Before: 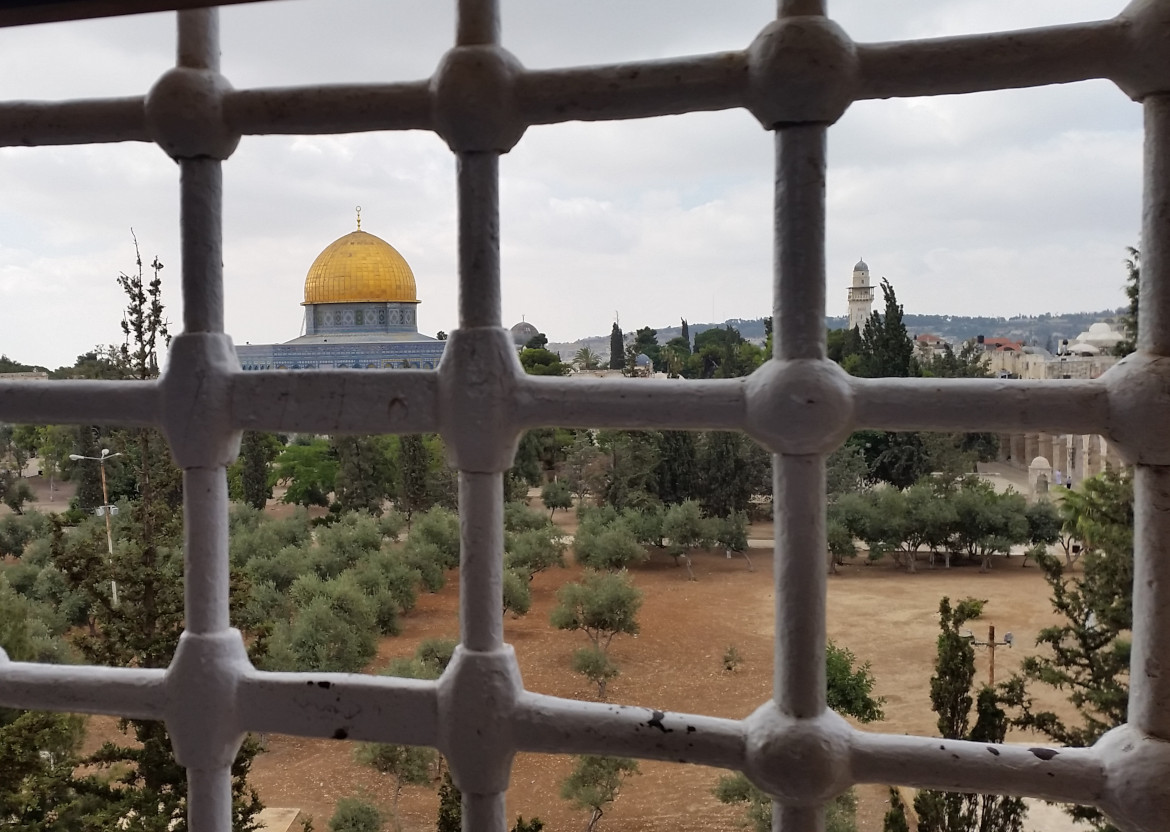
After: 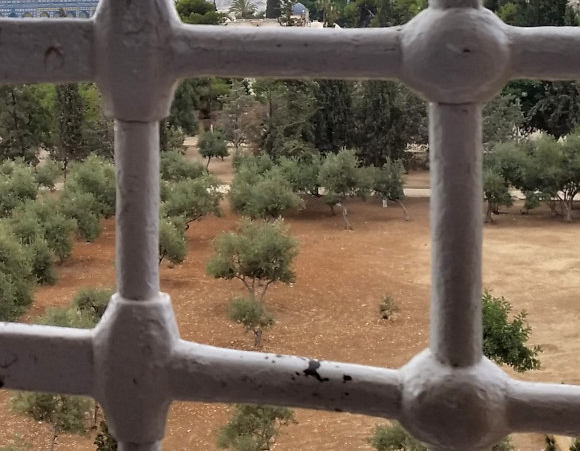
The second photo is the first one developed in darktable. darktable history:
local contrast: highlights 105%, shadows 99%, detail 119%, midtone range 0.2
crop: left 29.472%, top 42.194%, right 20.939%, bottom 3.513%
exposure: exposure 0.496 EV, compensate highlight preservation false
